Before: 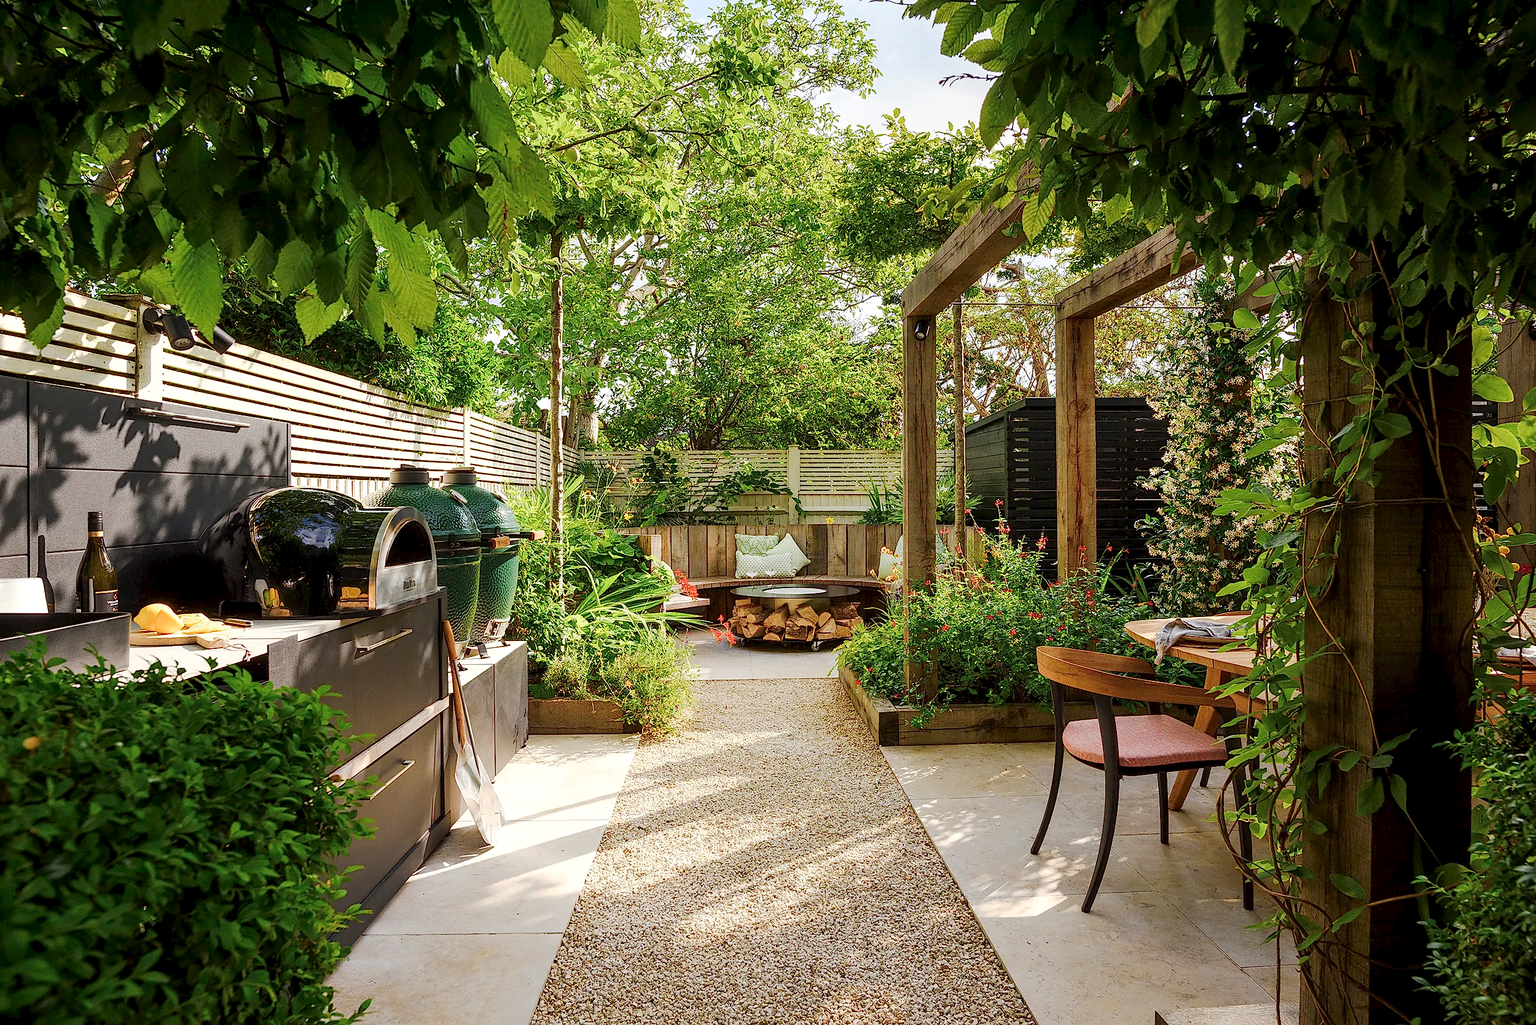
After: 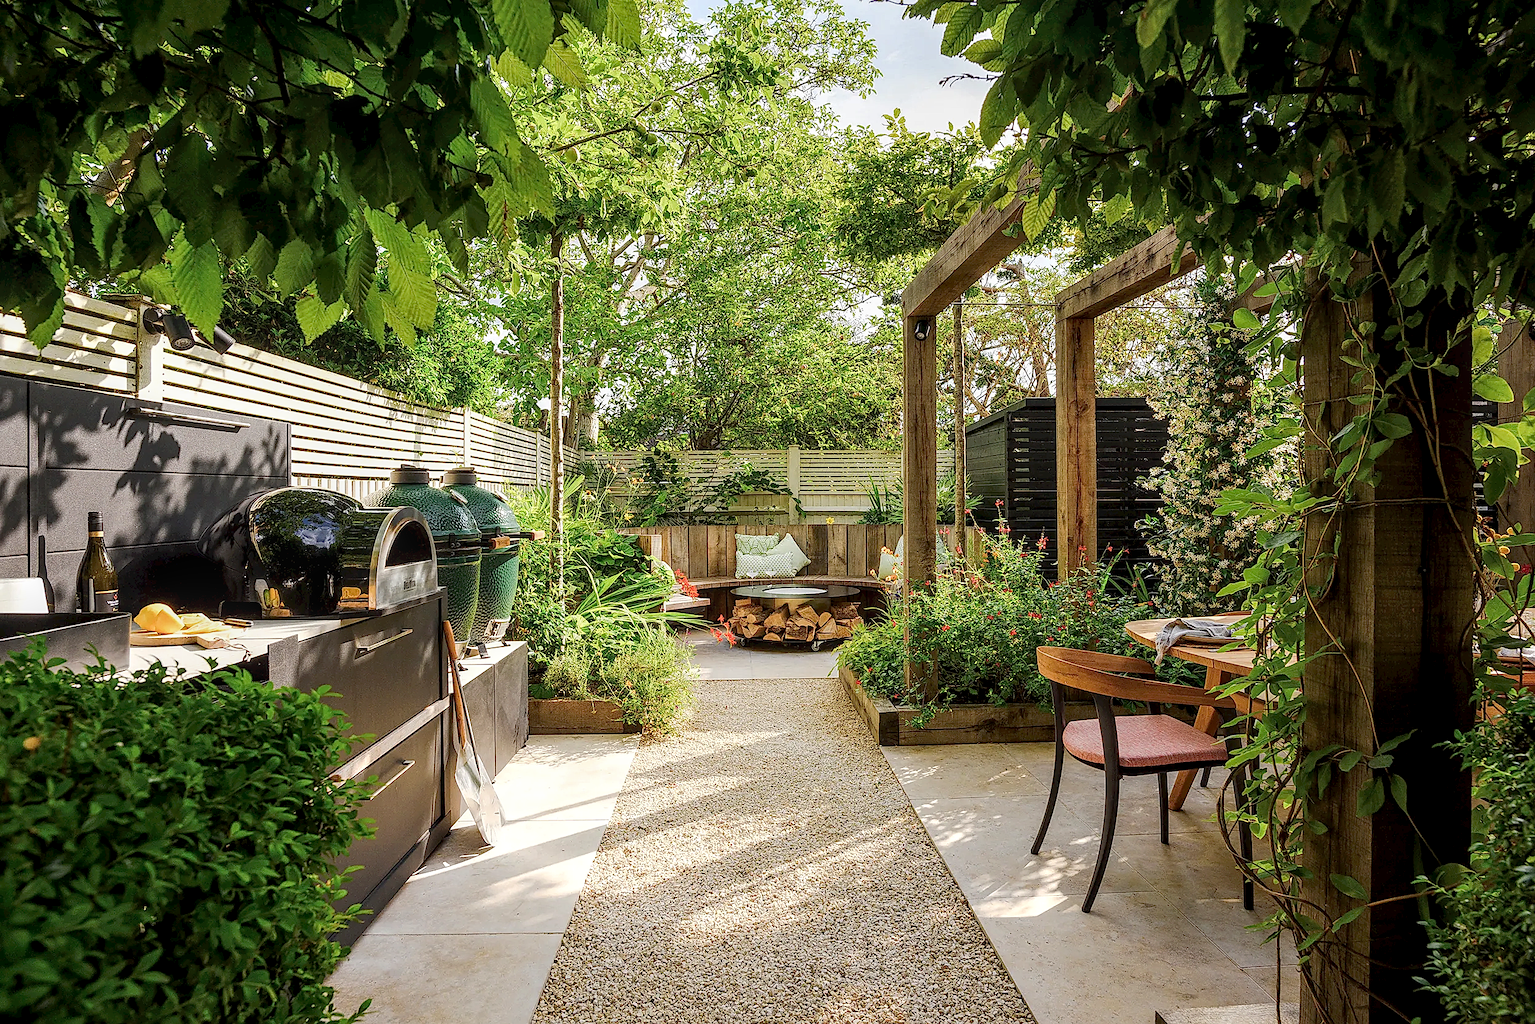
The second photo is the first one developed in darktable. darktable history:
sharpen: amount 0.202
local contrast: on, module defaults
